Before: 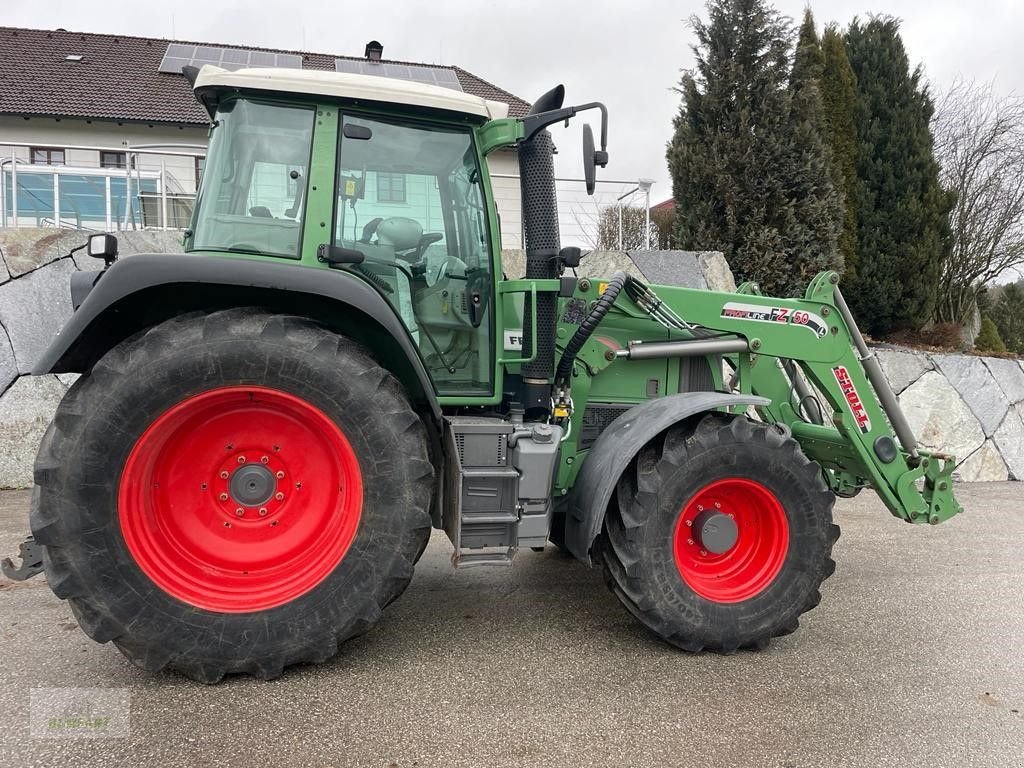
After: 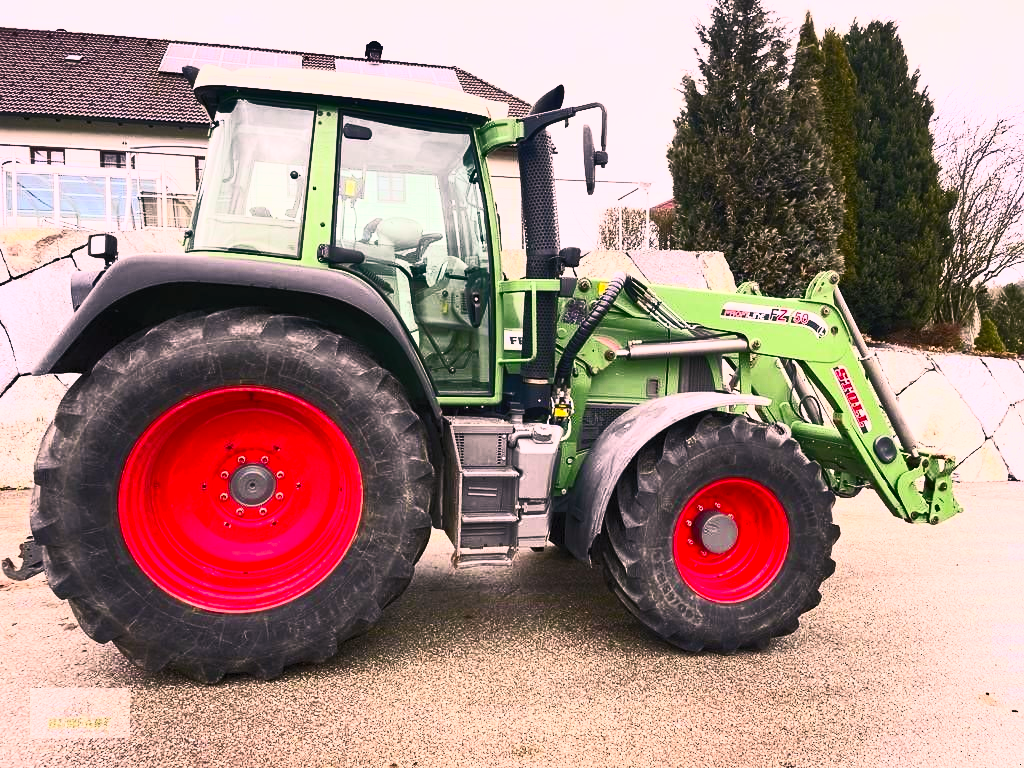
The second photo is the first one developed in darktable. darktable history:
white balance: red 0.924, blue 1.095
color correction: highlights a* 21.88, highlights b* 22.25
shadows and highlights: shadows 40, highlights -54, highlights color adjustment 46%, low approximation 0.01, soften with gaussian
contrast brightness saturation: contrast 0.83, brightness 0.59, saturation 0.59
